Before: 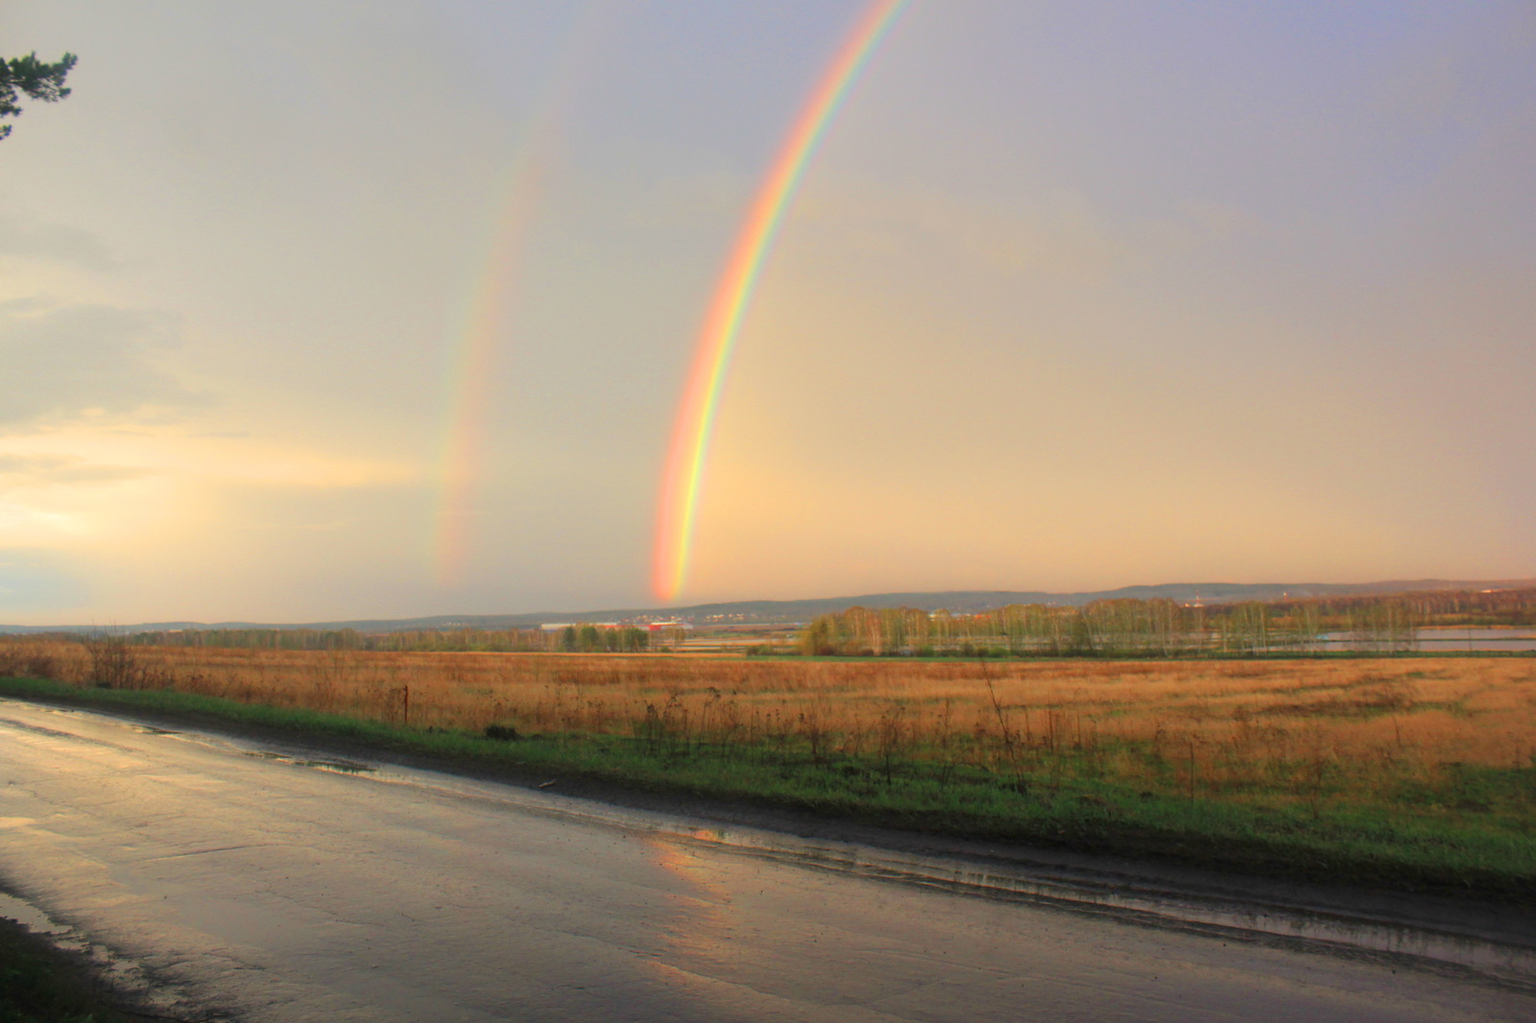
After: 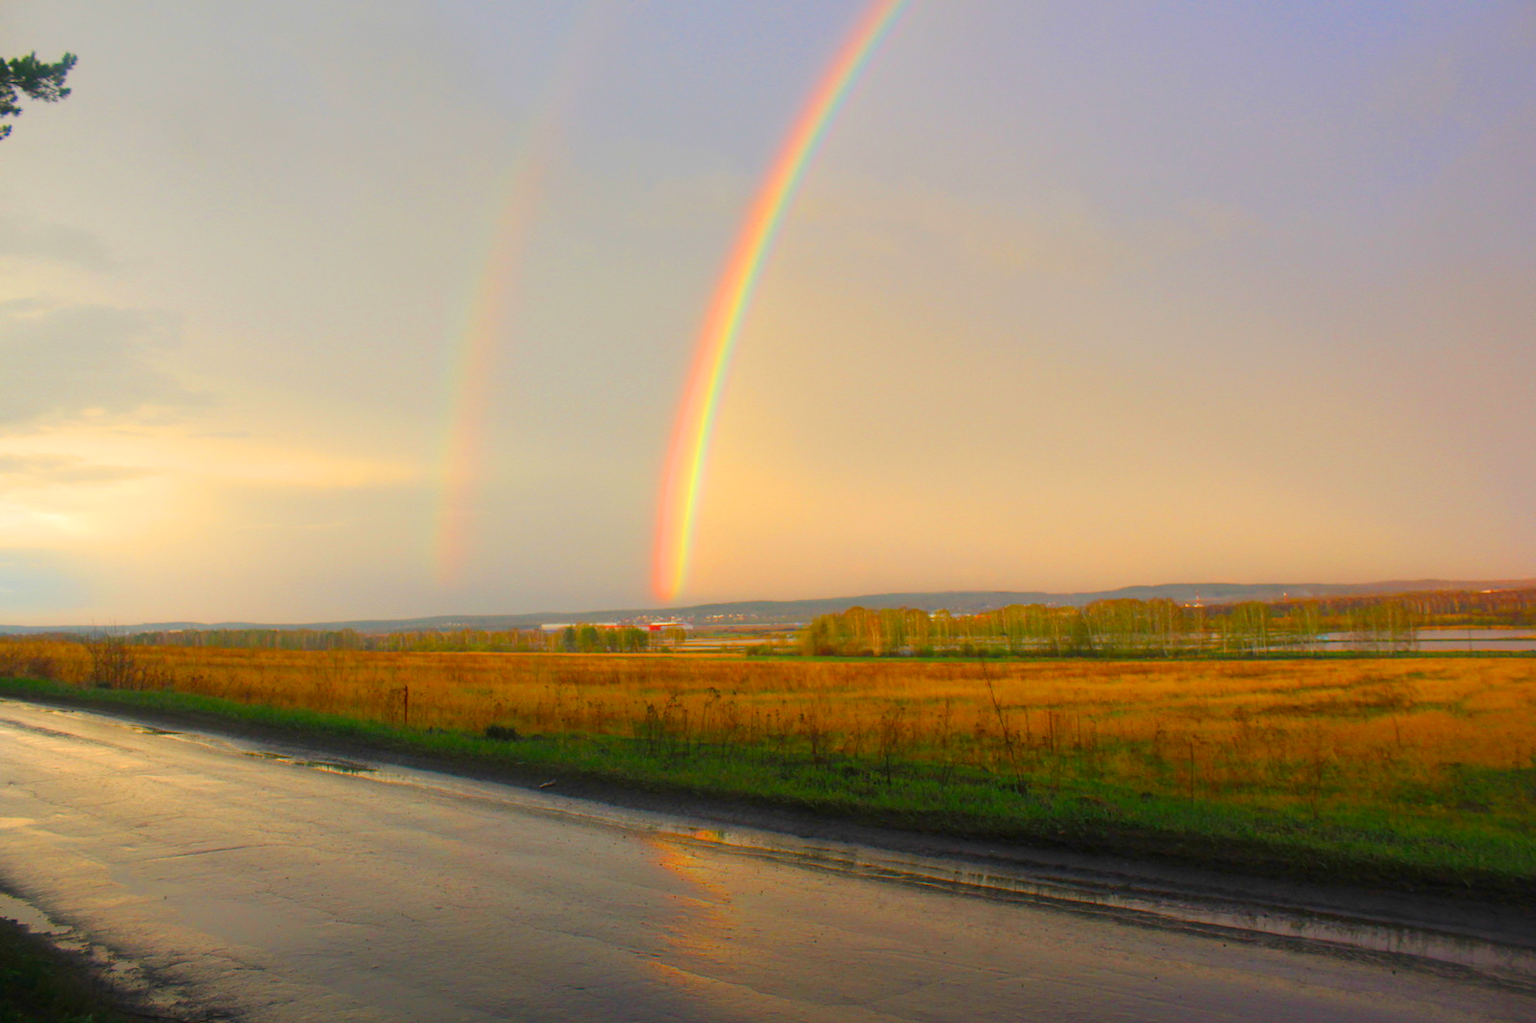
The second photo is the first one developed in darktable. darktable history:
color balance rgb: perceptual saturation grading › global saturation 39.782%, perceptual saturation grading › highlights -25.767%, perceptual saturation grading › mid-tones 34.394%, perceptual saturation grading › shadows 36.132%
